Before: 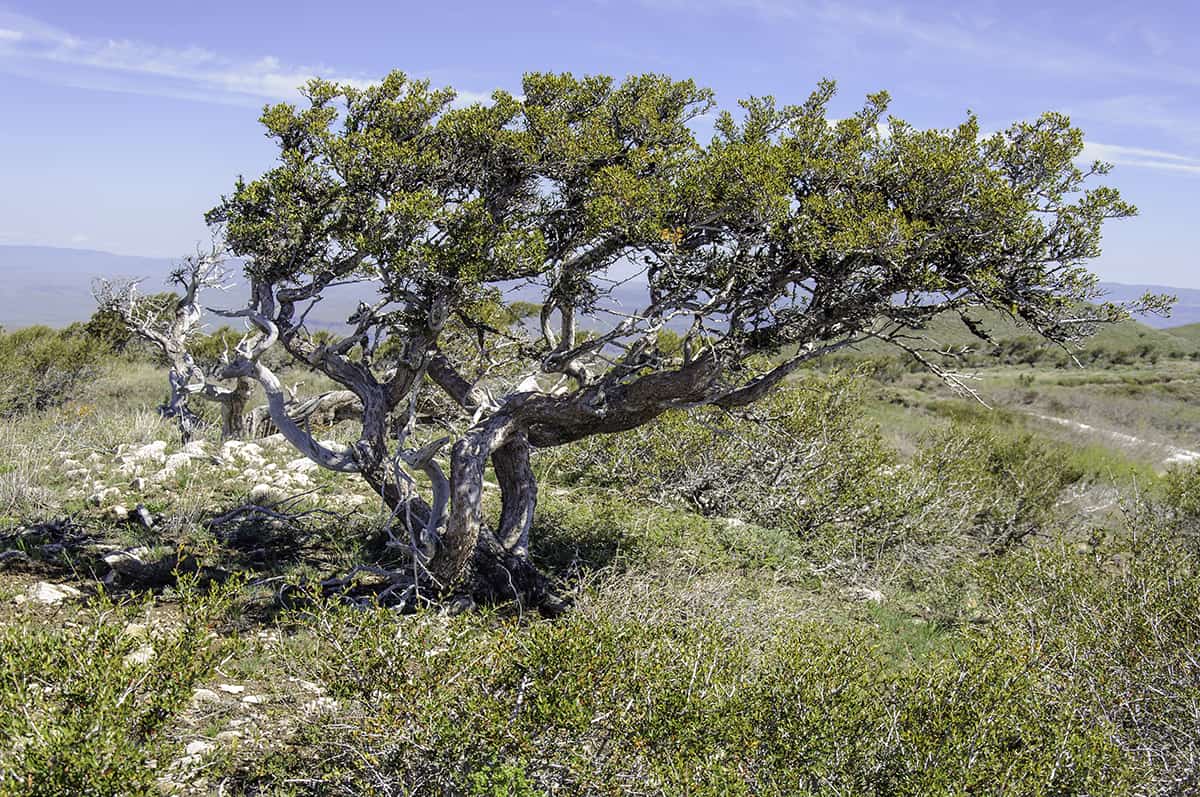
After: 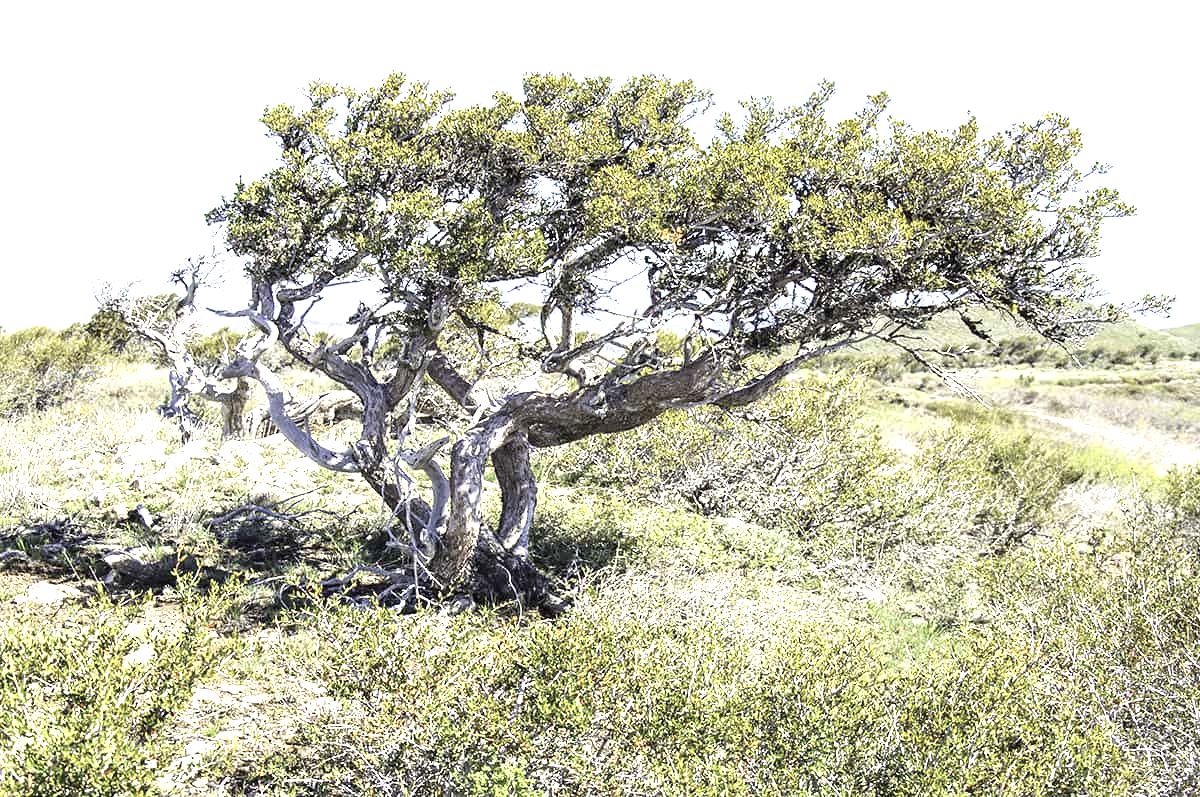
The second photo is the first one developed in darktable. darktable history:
exposure: black level correction 0, exposure 1.625 EV, compensate exposure bias true, compensate highlight preservation false
color correction: saturation 0.8
